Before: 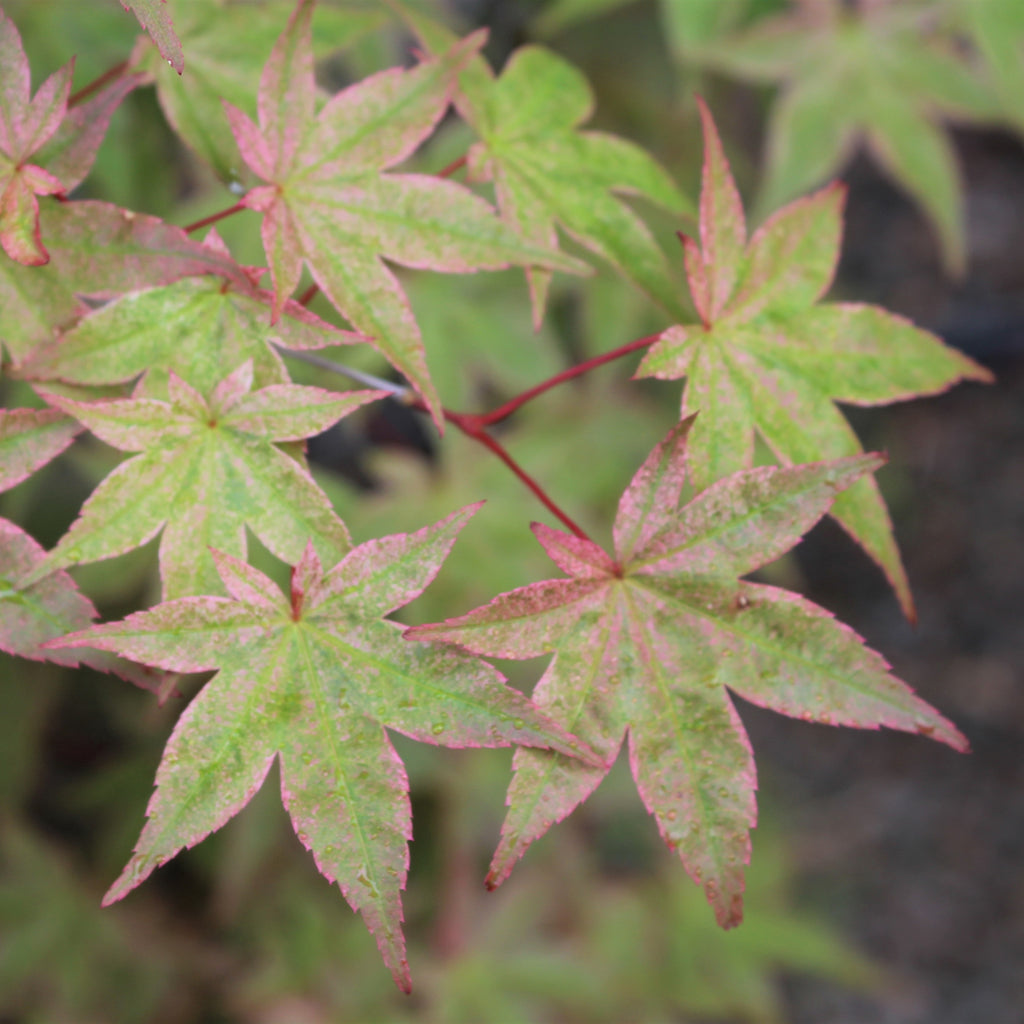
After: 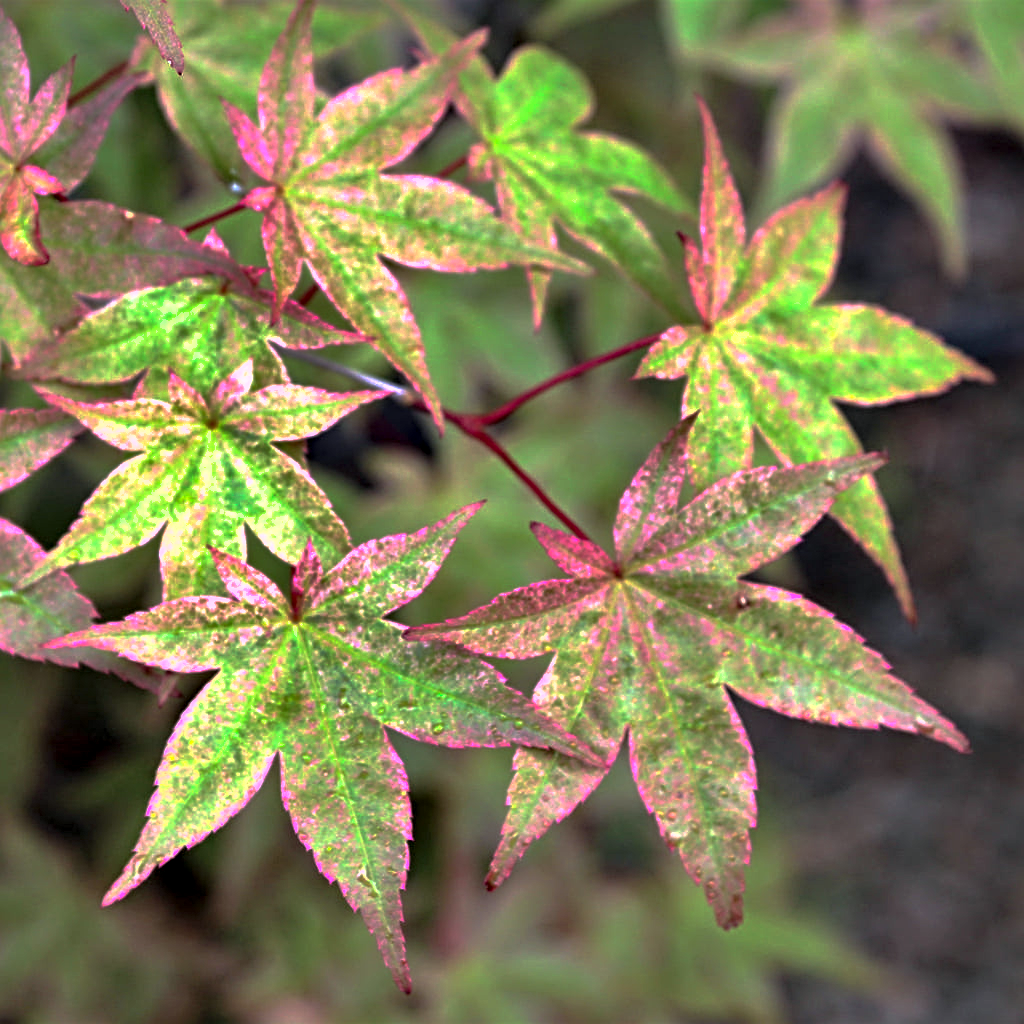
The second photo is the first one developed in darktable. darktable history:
exposure: black level correction 0, exposure 0.693 EV, compensate highlight preservation false
base curve: curves: ch0 [(0, 0) (0.826, 0.587) (1, 1)], preserve colors none
contrast equalizer: octaves 7, y [[0.6 ×6], [0.55 ×6], [0 ×6], [0 ×6], [0 ×6]]
sharpen: radius 3.96
shadows and highlights: shadows 21.03, highlights -80.81, soften with gaussian
